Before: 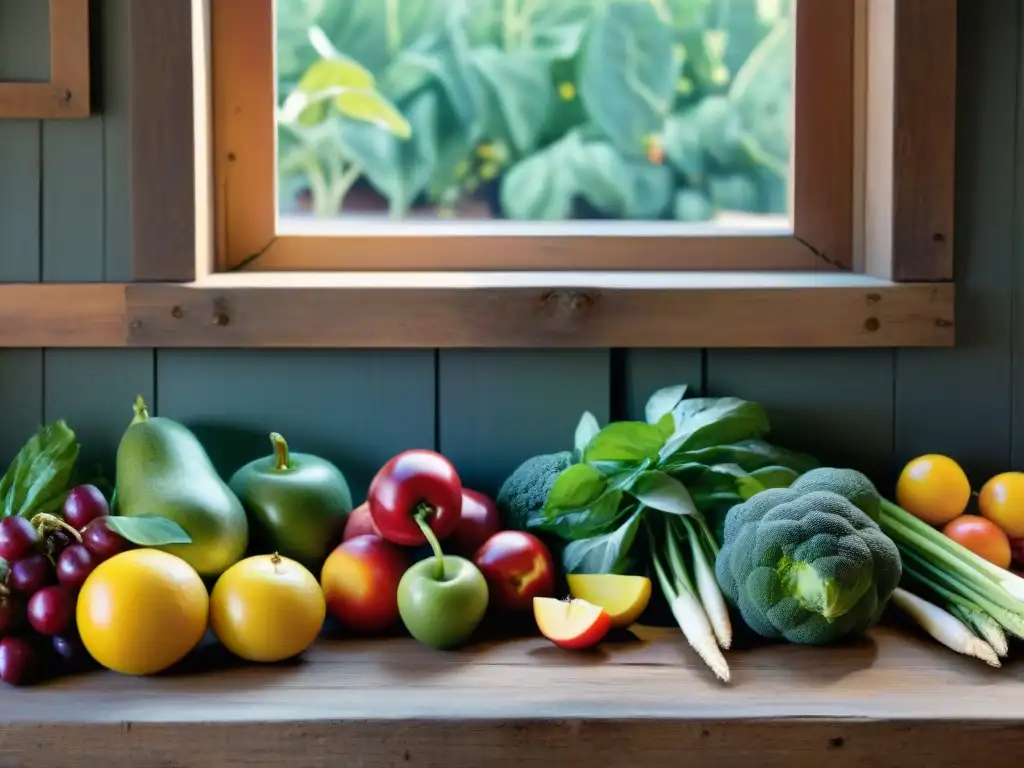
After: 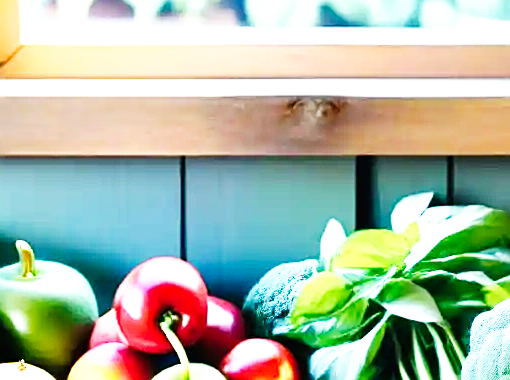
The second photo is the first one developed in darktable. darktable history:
exposure: black level correction 0, exposure 1.18 EV, compensate exposure bias true, compensate highlight preservation false
crop: left 24.814%, top 25.105%, right 25.373%, bottom 25.415%
sharpen: on, module defaults
base curve: curves: ch0 [(0, 0) (0.007, 0.004) (0.027, 0.03) (0.046, 0.07) (0.207, 0.54) (0.442, 0.872) (0.673, 0.972) (1, 1)], preserve colors none
